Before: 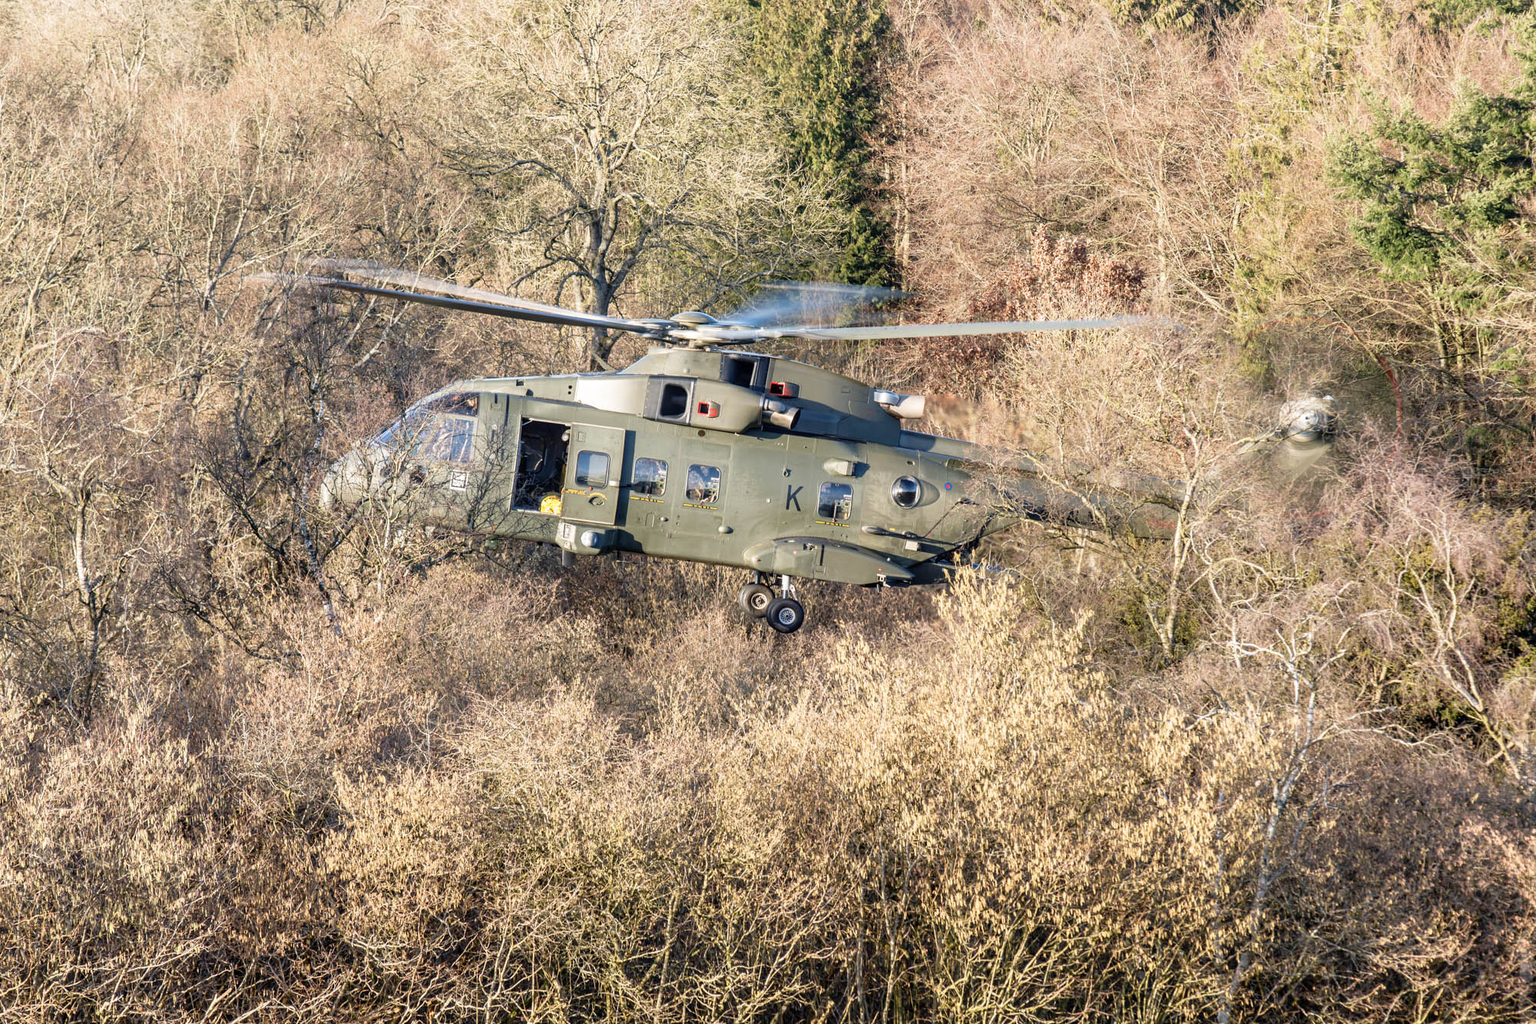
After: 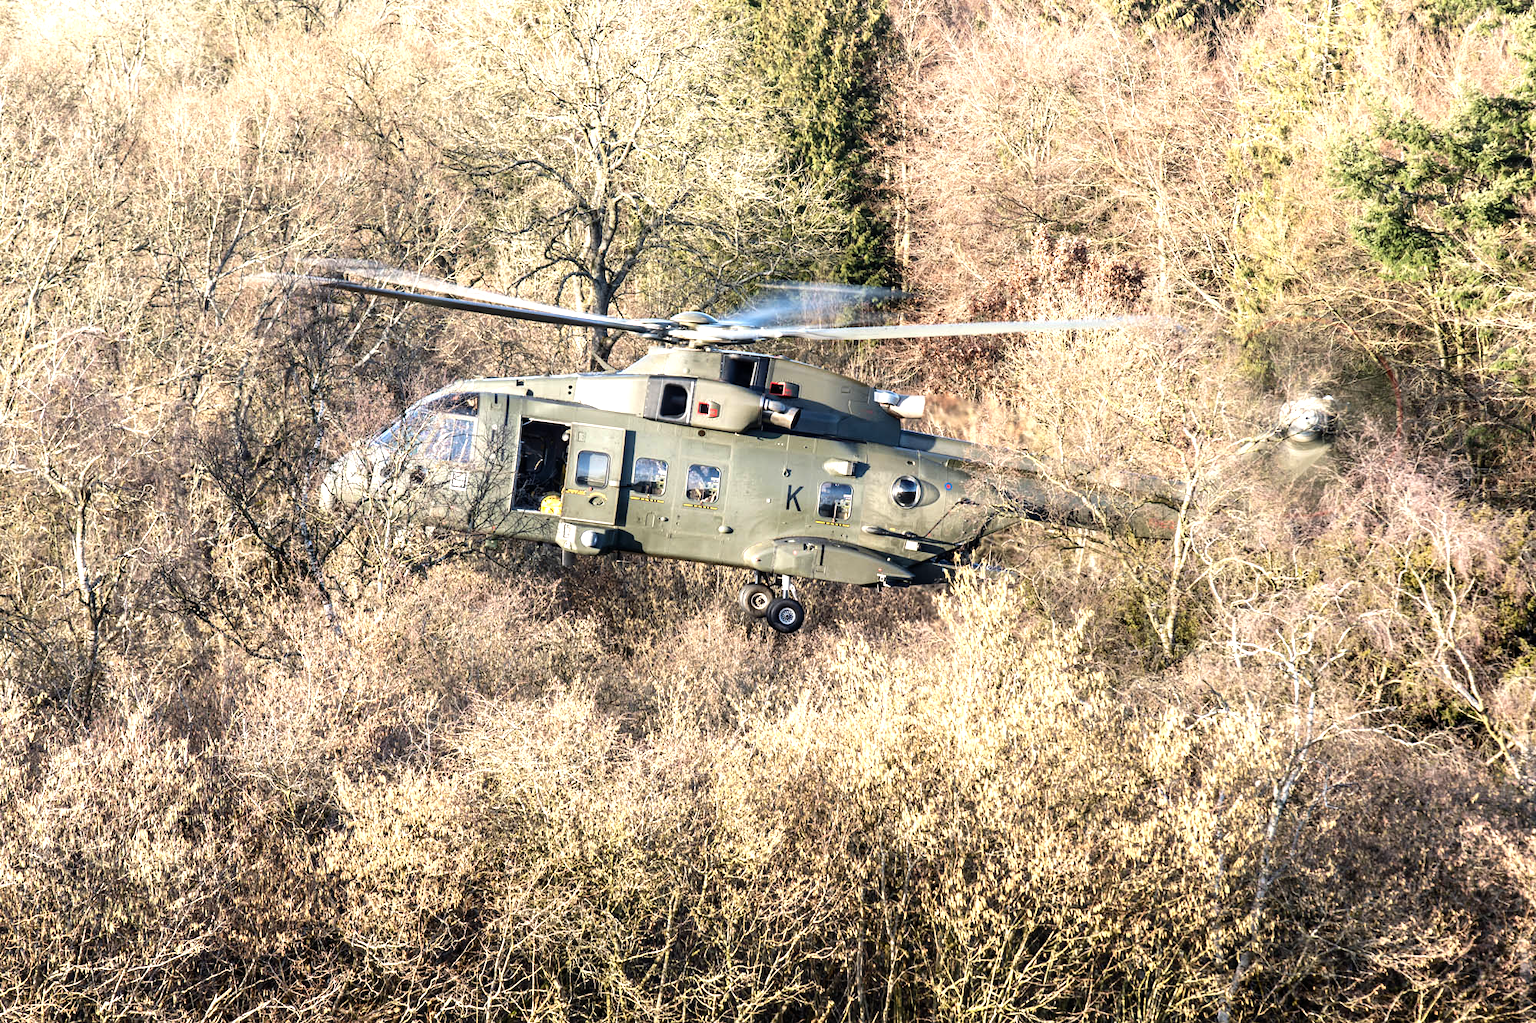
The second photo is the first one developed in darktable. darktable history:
tone equalizer: -8 EV -0.75 EV, -7 EV -0.7 EV, -6 EV -0.6 EV, -5 EV -0.4 EV, -3 EV 0.4 EV, -2 EV 0.6 EV, -1 EV 0.7 EV, +0 EV 0.75 EV, edges refinement/feathering 500, mask exposure compensation -1.57 EV, preserve details no
rotate and perspective: automatic cropping off
